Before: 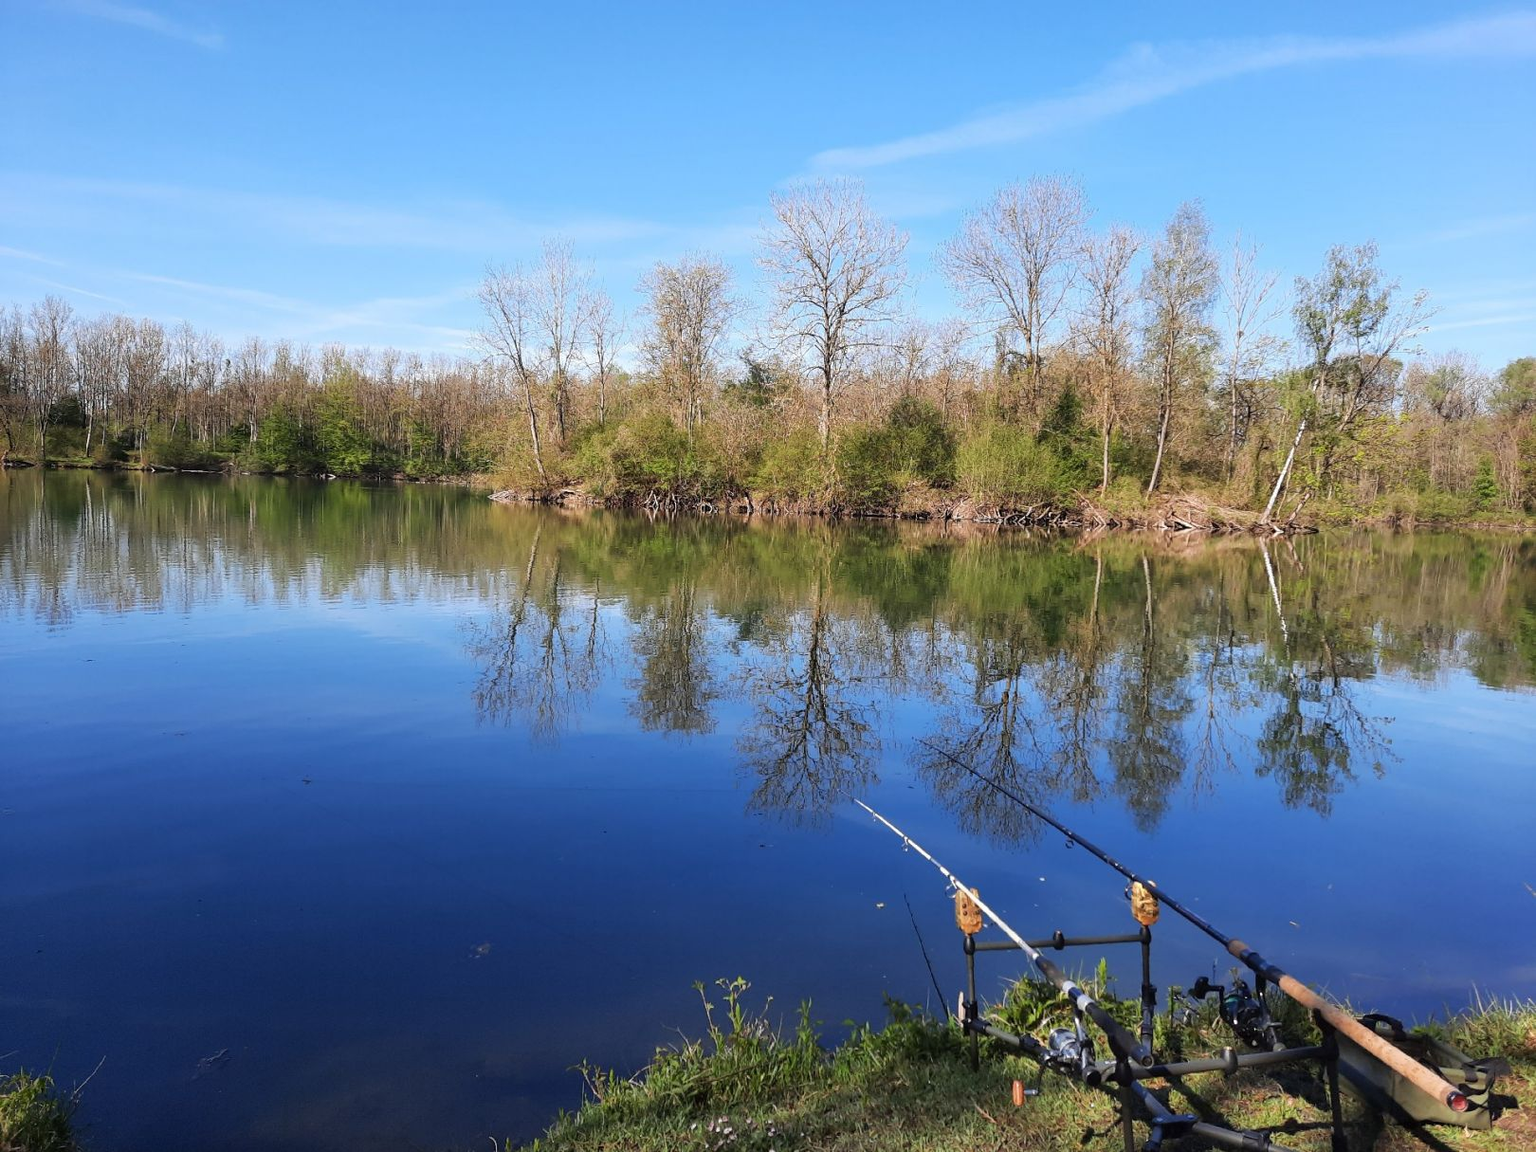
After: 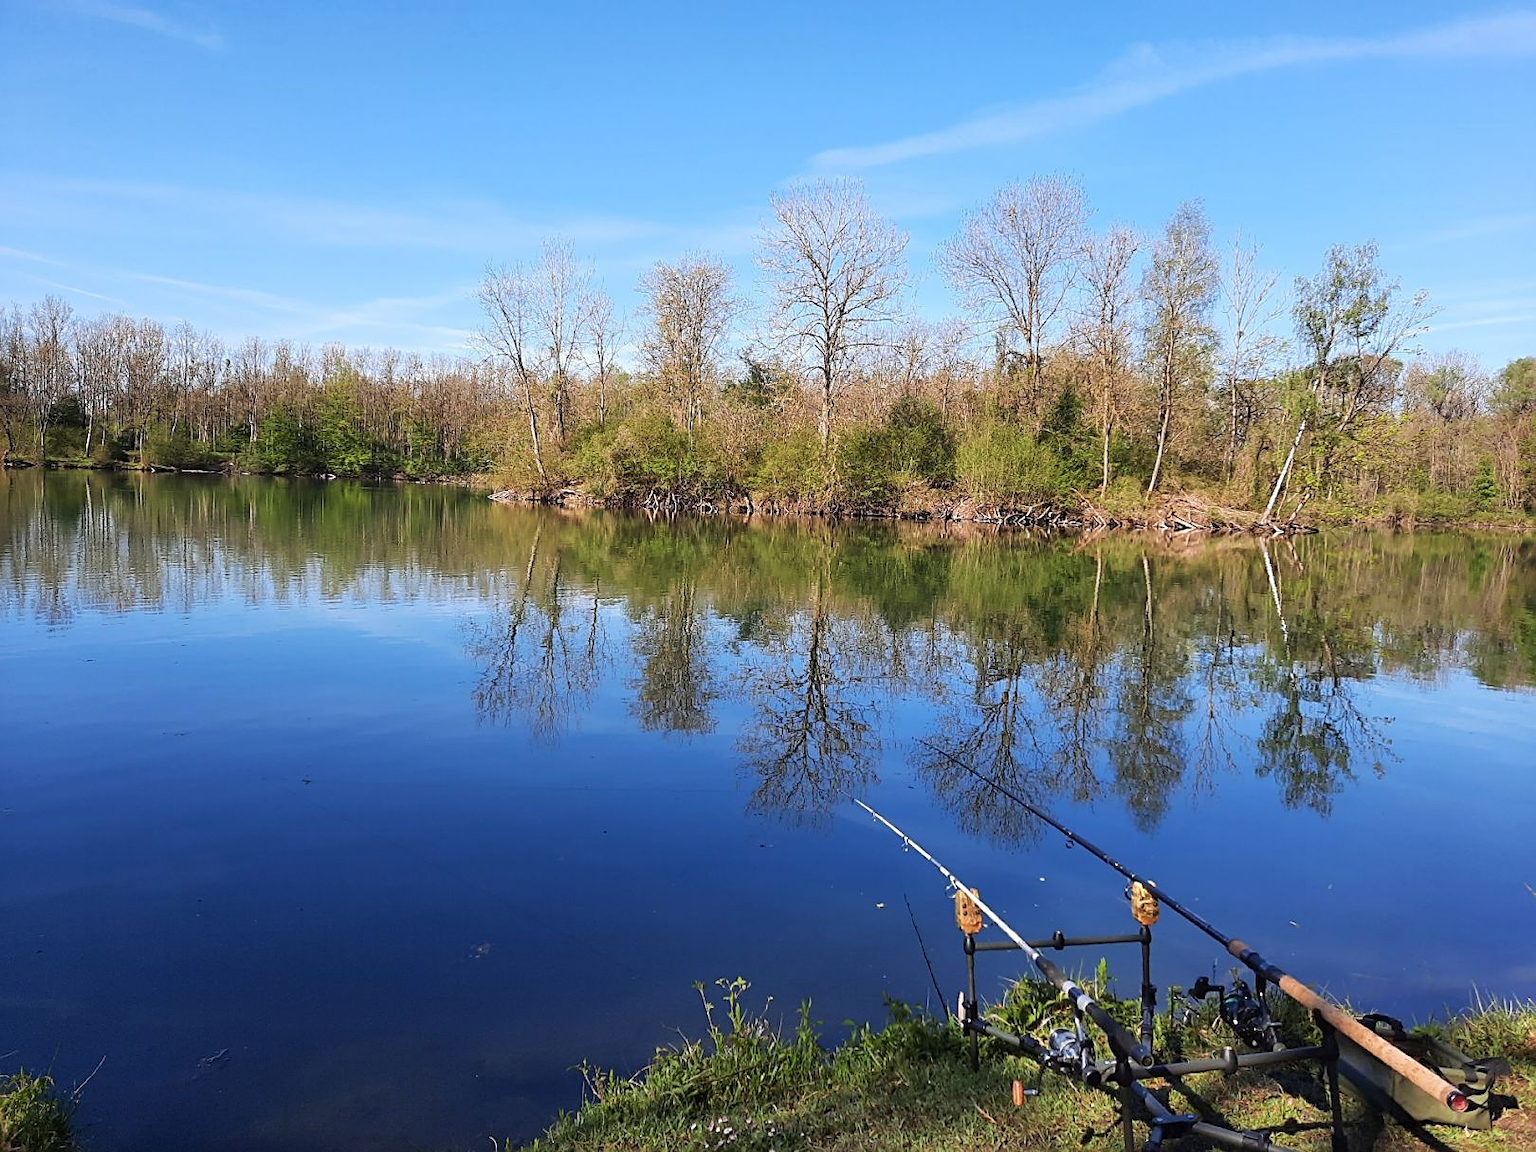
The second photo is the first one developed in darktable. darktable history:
velvia: strength 15.42%
sharpen: amount 0.496
